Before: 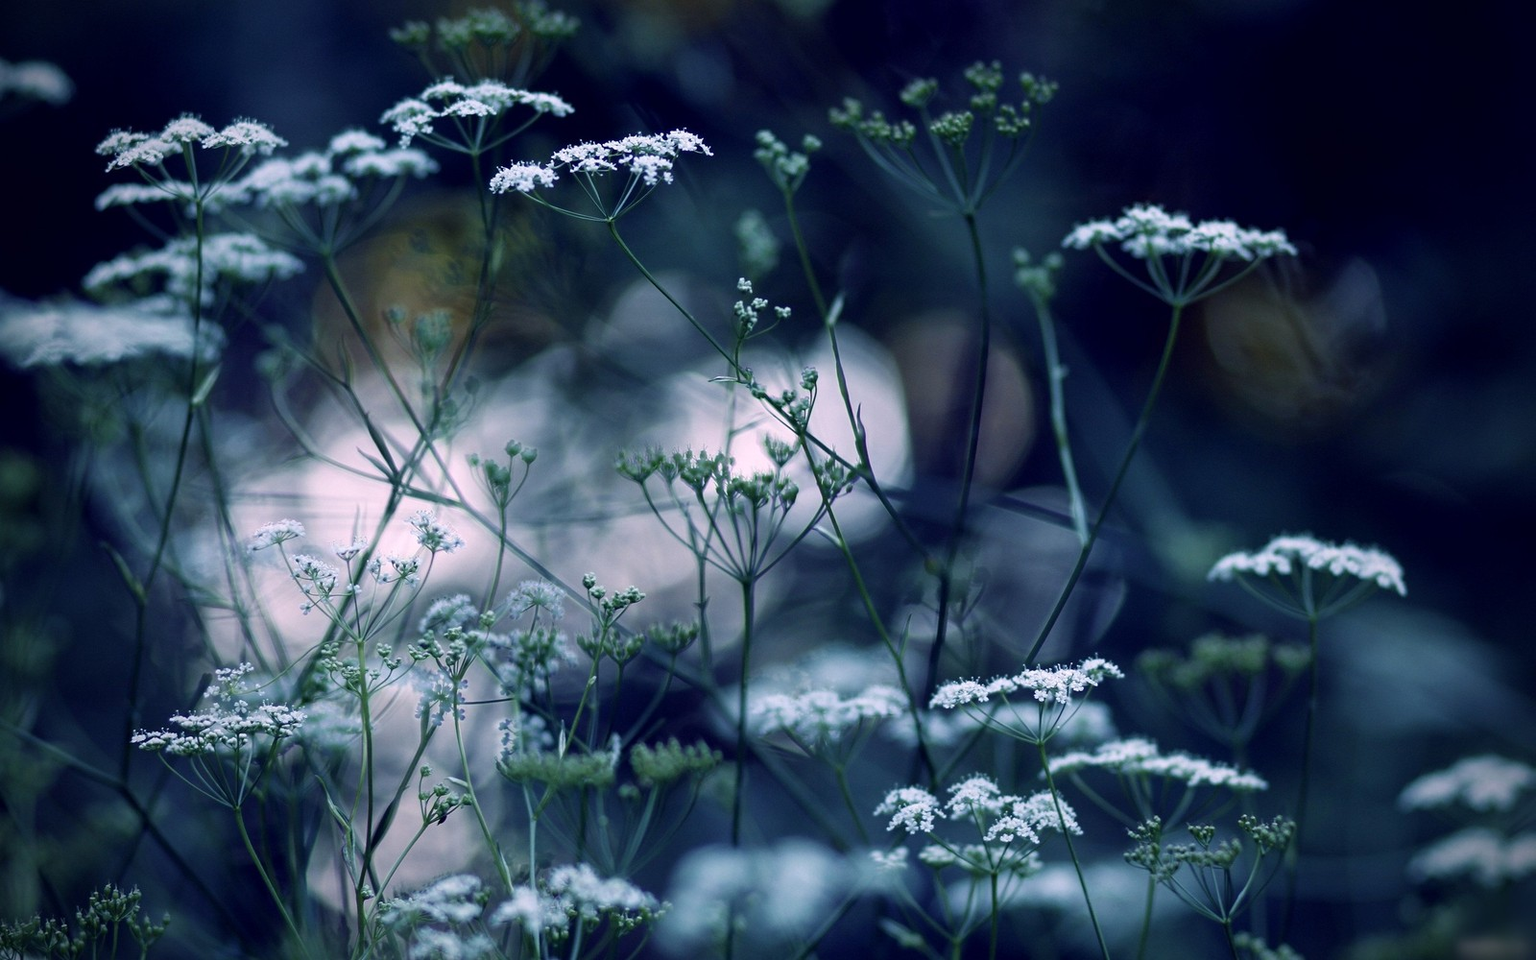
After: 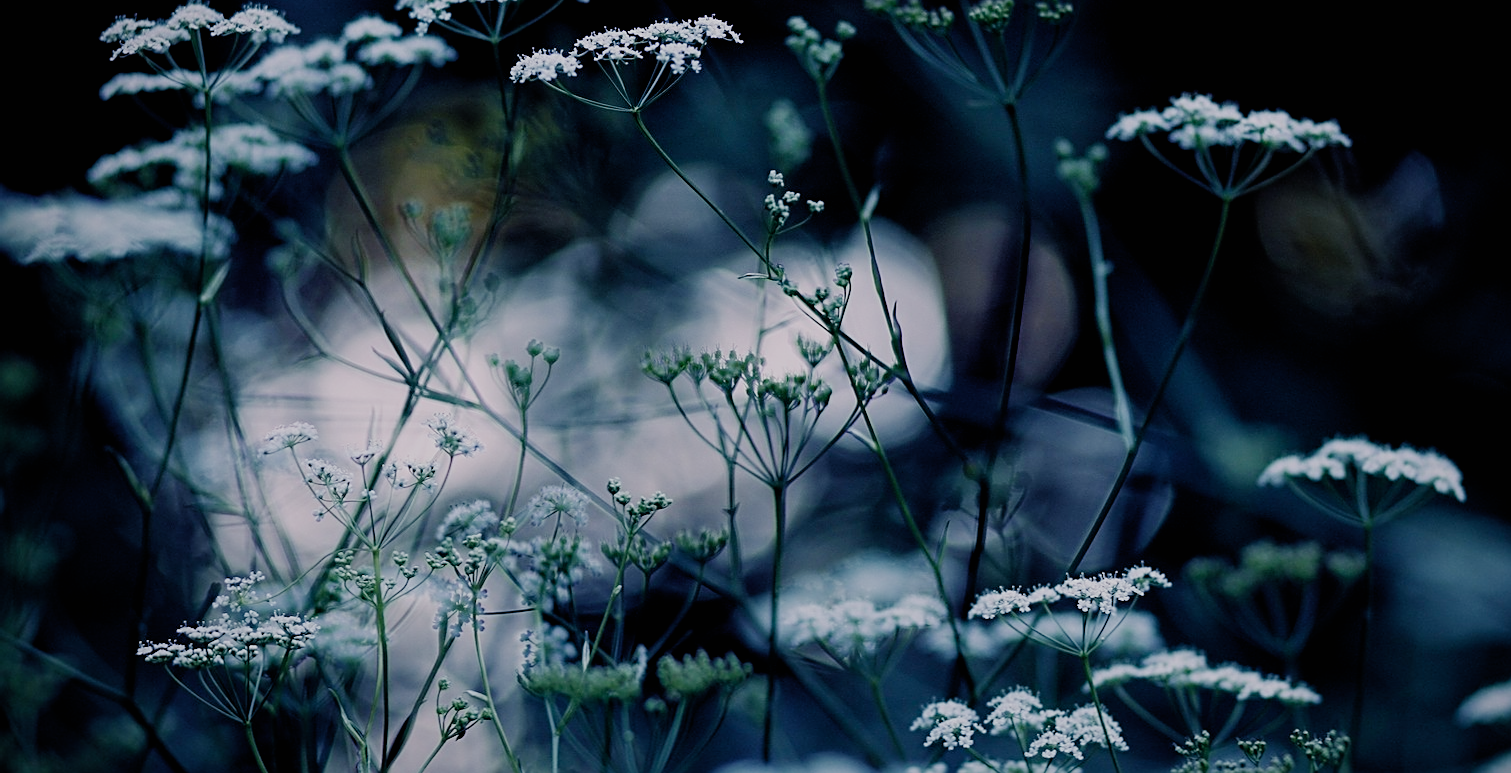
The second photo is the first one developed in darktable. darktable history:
crop and rotate: angle 0.025°, top 11.98%, right 5.579%, bottom 10.743%
filmic rgb: black relative exposure -7.17 EV, white relative exposure 5.34 EV, hardness 3.02, add noise in highlights 0.002, preserve chrominance no, color science v3 (2019), use custom middle-gray values true, iterations of high-quality reconstruction 0, contrast in highlights soft
sharpen: on, module defaults
exposure: black level correction 0.001, exposure -0.124 EV, compensate highlight preservation false
tone equalizer: edges refinement/feathering 500, mask exposure compensation -1.57 EV, preserve details no
color calibration: illuminant same as pipeline (D50), adaptation none (bypass), x 0.333, y 0.335, temperature 5017.08 K
